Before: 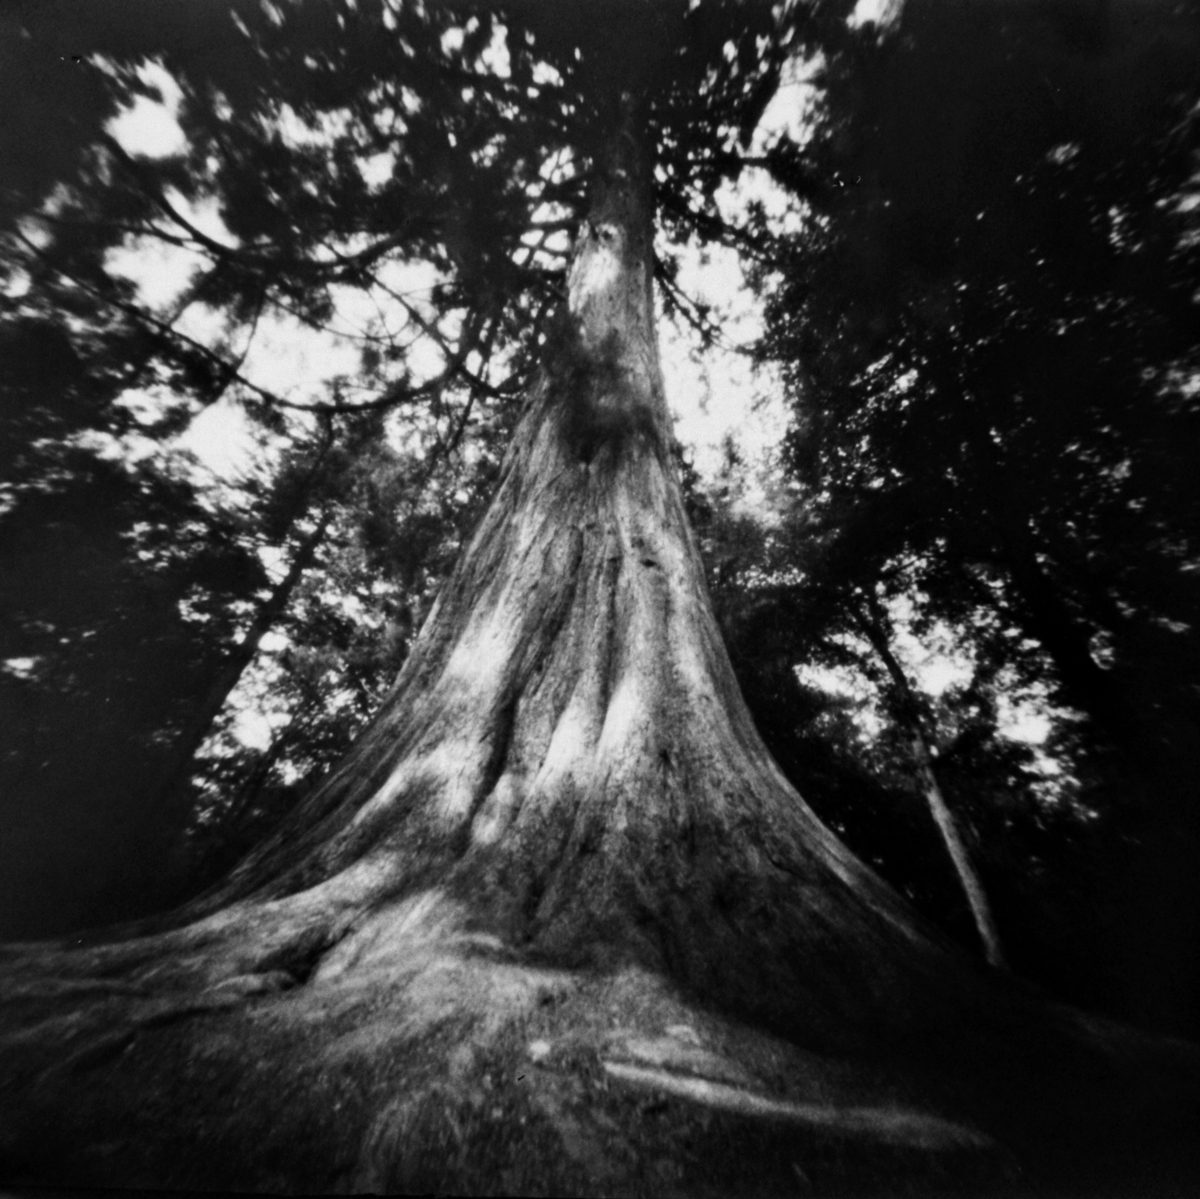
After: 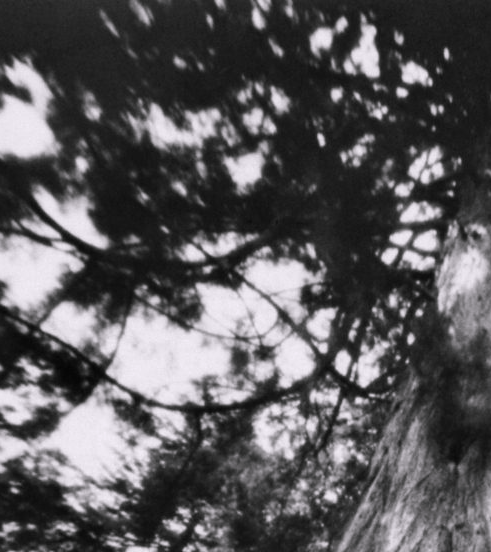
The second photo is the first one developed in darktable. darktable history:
crop and rotate: left 10.987%, top 0.076%, right 48.032%, bottom 53.808%
color balance rgb: highlights gain › chroma 2.079%, highlights gain › hue 291.19°, perceptual saturation grading › global saturation 20%, perceptual saturation grading › highlights -50.571%, perceptual saturation grading › shadows 30.14%
